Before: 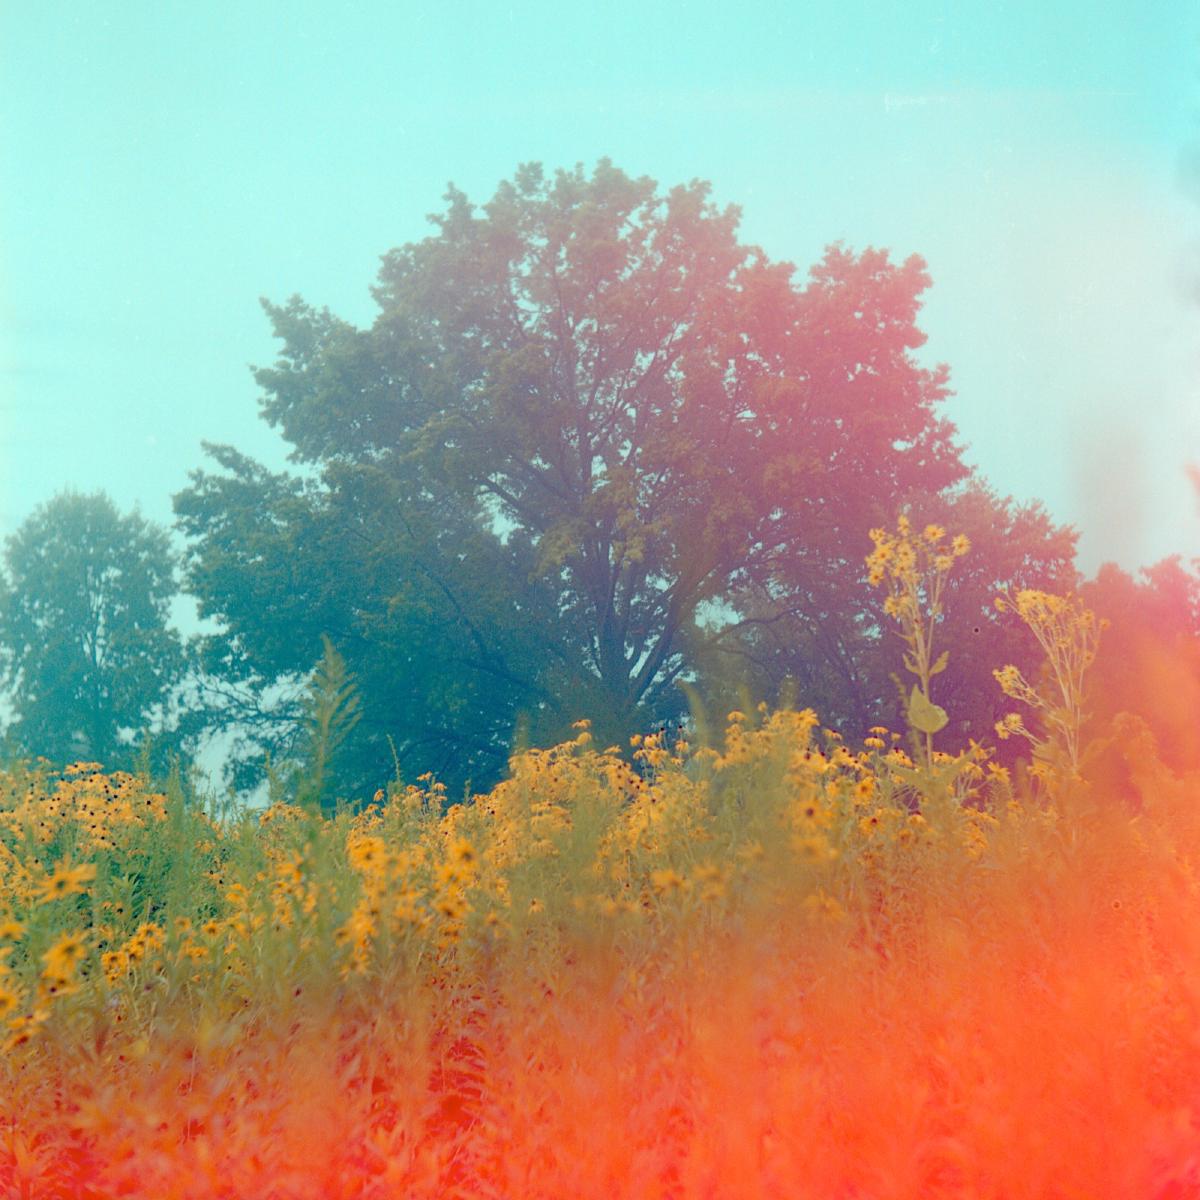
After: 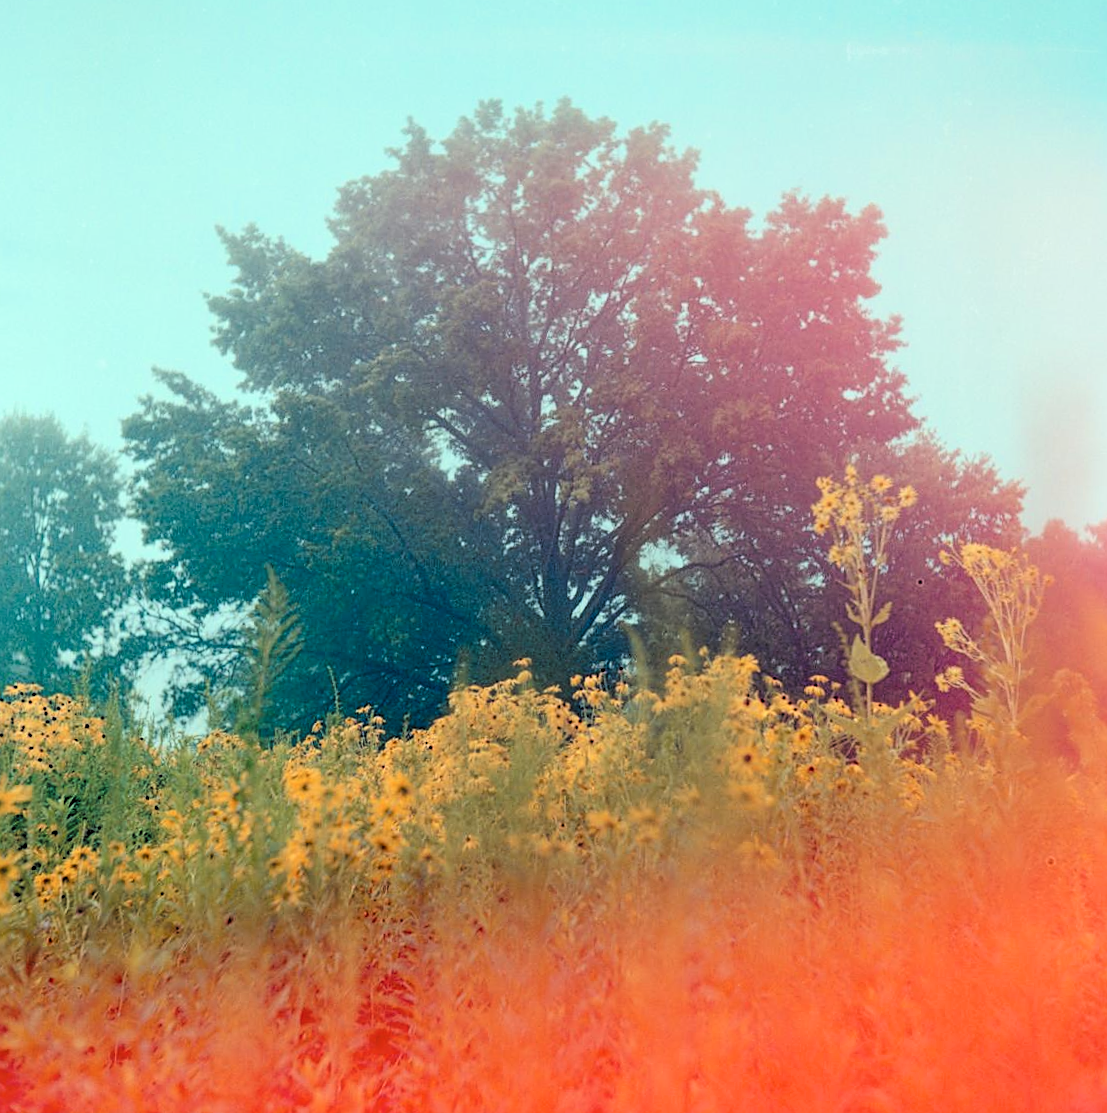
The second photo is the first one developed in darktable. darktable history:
crop and rotate: angle -1.96°, left 3.103%, top 3.655%, right 1.508%, bottom 0.449%
local contrast: highlights 159%, shadows 146%, detail 139%, midtone range 0.253
filmic rgb: black relative exposure -5.15 EV, white relative exposure 3.49 EV, hardness 3.18, contrast 1.385, highlights saturation mix -49.27%, color science v6 (2022)
sharpen: amount 0.21
color zones: curves: ch0 [(0, 0.5) (0.143, 0.5) (0.286, 0.5) (0.429, 0.5) (0.571, 0.5) (0.714, 0.476) (0.857, 0.5) (1, 0.5)]; ch2 [(0, 0.5) (0.143, 0.5) (0.286, 0.5) (0.429, 0.5) (0.571, 0.5) (0.714, 0.487) (0.857, 0.5) (1, 0.5)]
